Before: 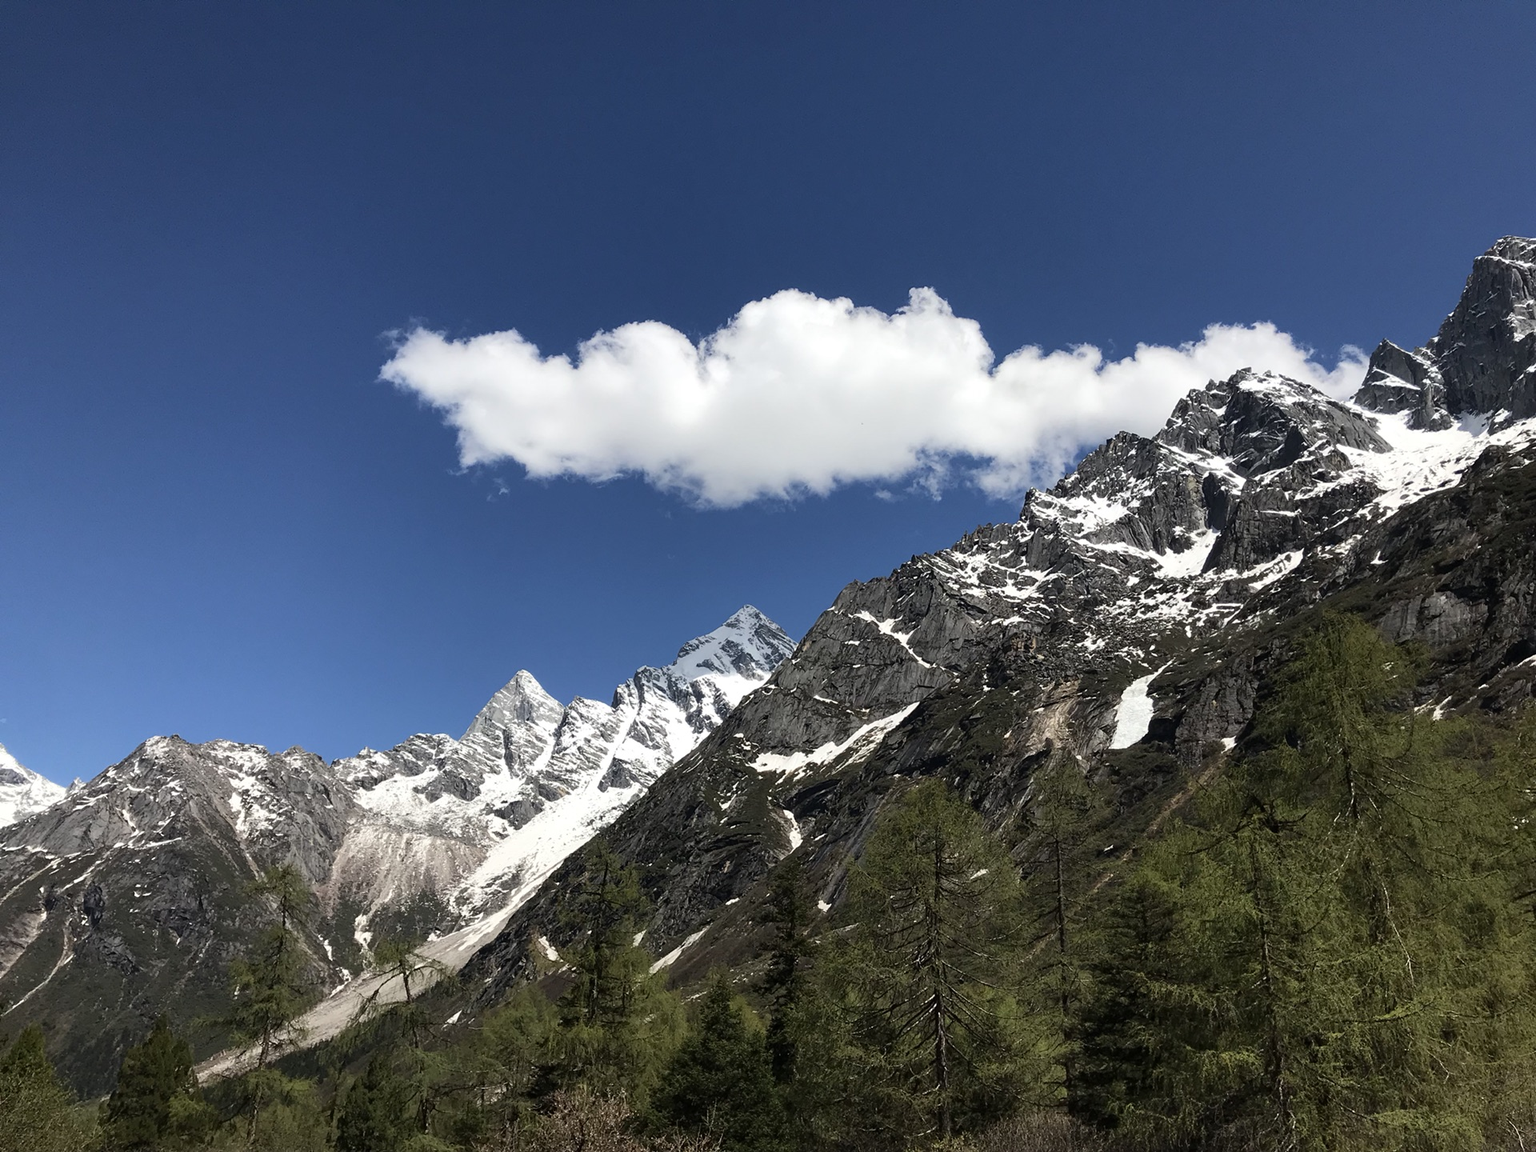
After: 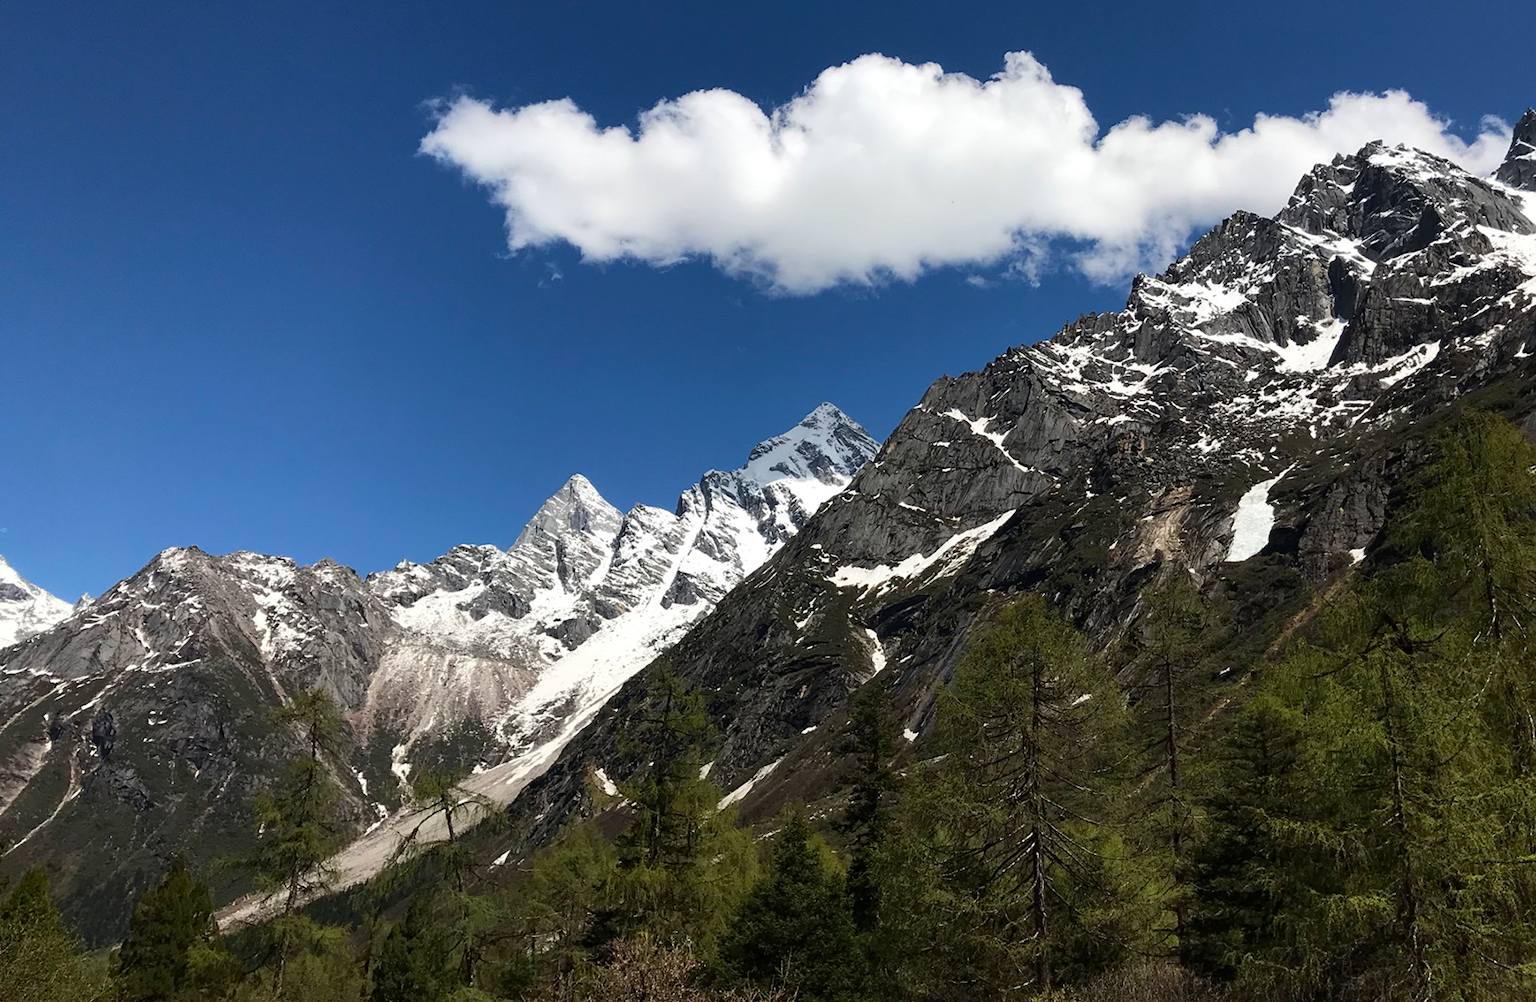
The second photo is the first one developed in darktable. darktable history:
crop: top 20.916%, right 9.437%, bottom 0.316%
color balance: output saturation 110%
rotate and perspective: automatic cropping off
contrast brightness saturation: contrast 0.03, brightness -0.04
